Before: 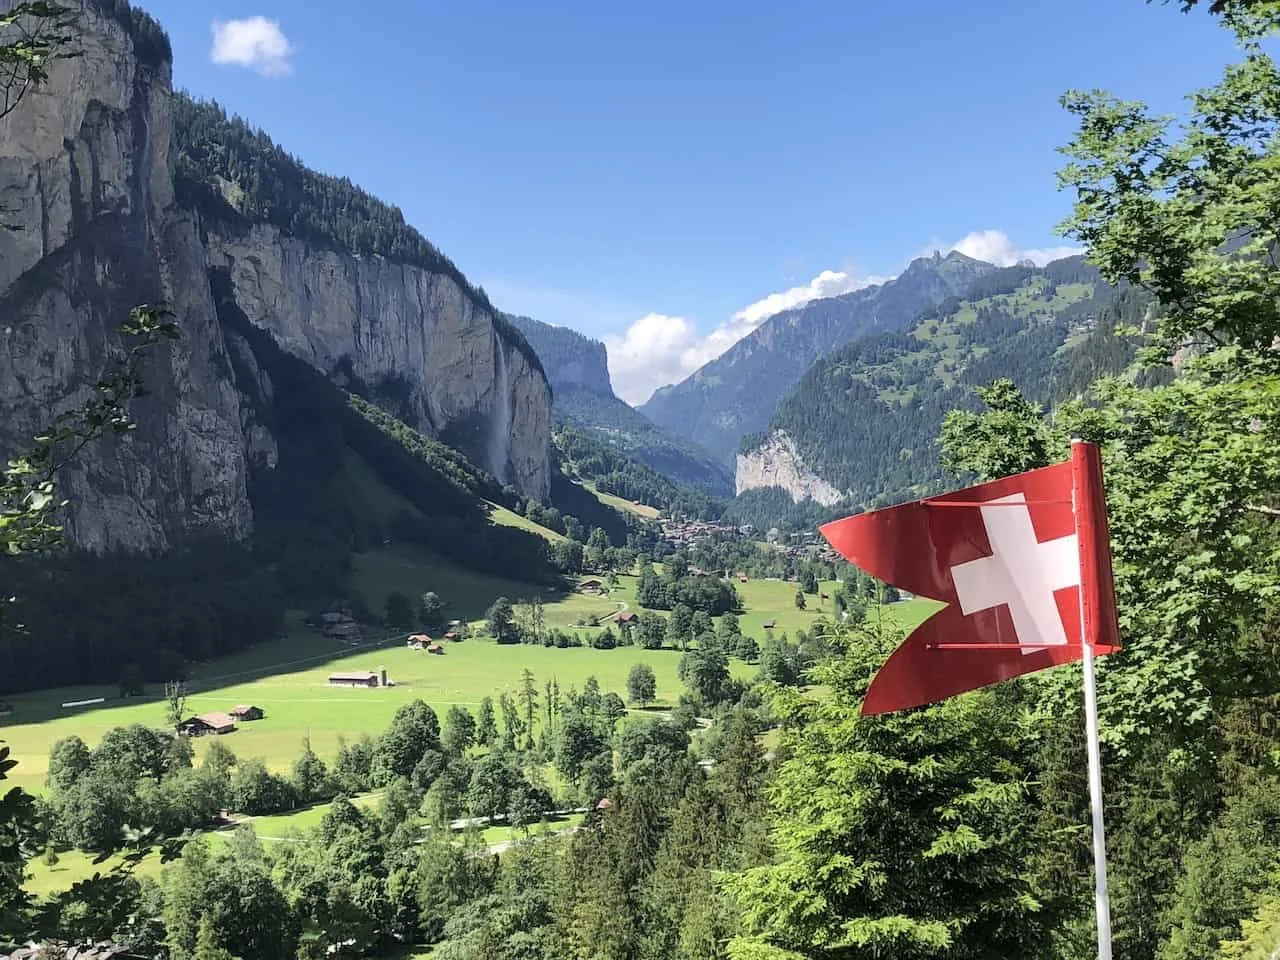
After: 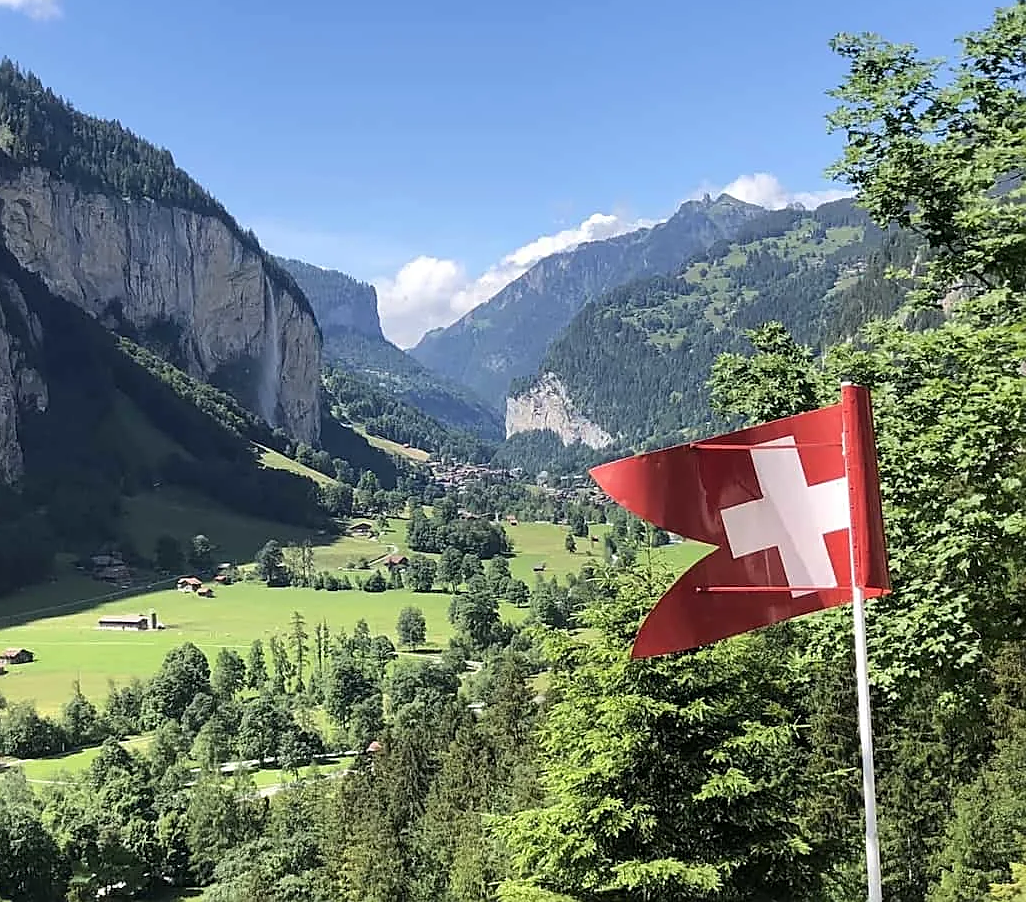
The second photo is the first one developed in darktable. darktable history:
sharpen: on, module defaults
crop and rotate: left 18.006%, top 5.977%, right 1.819%
